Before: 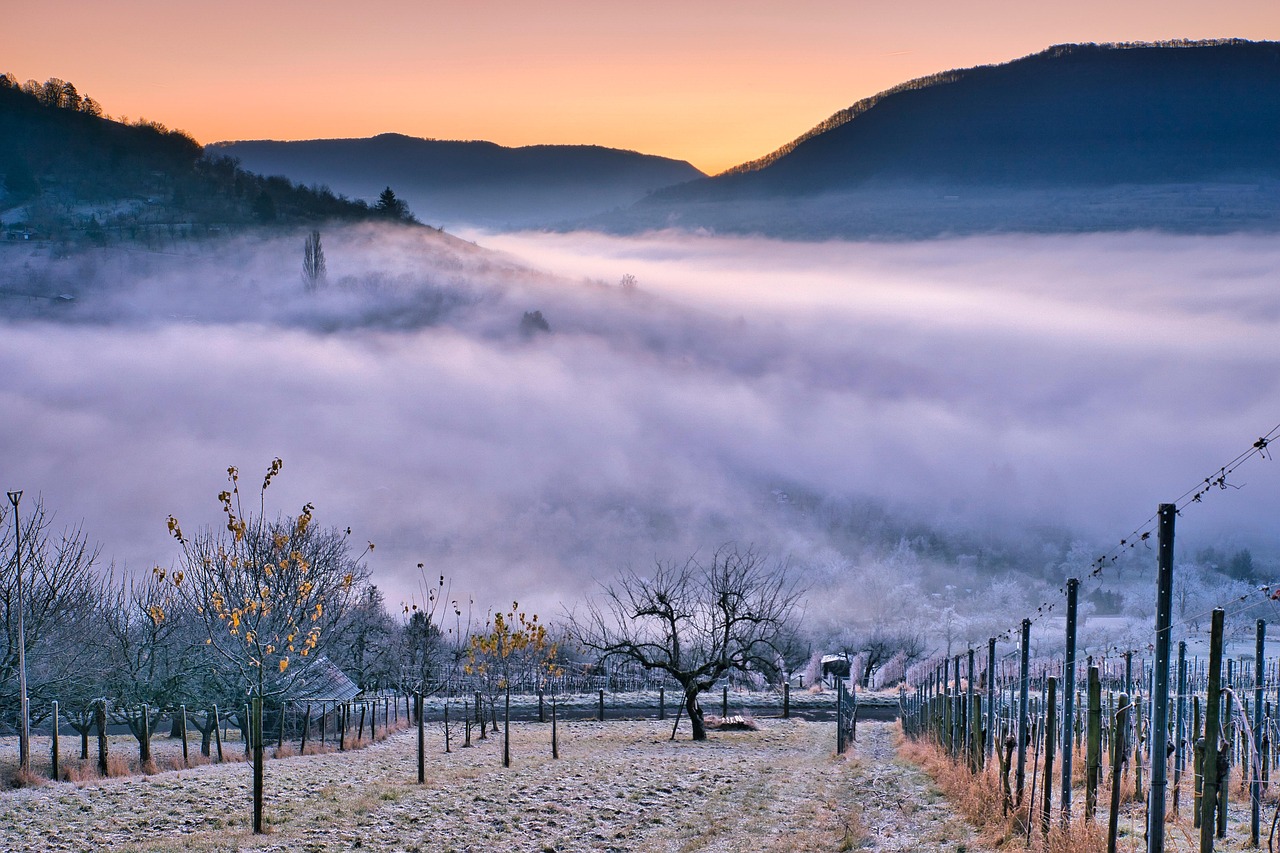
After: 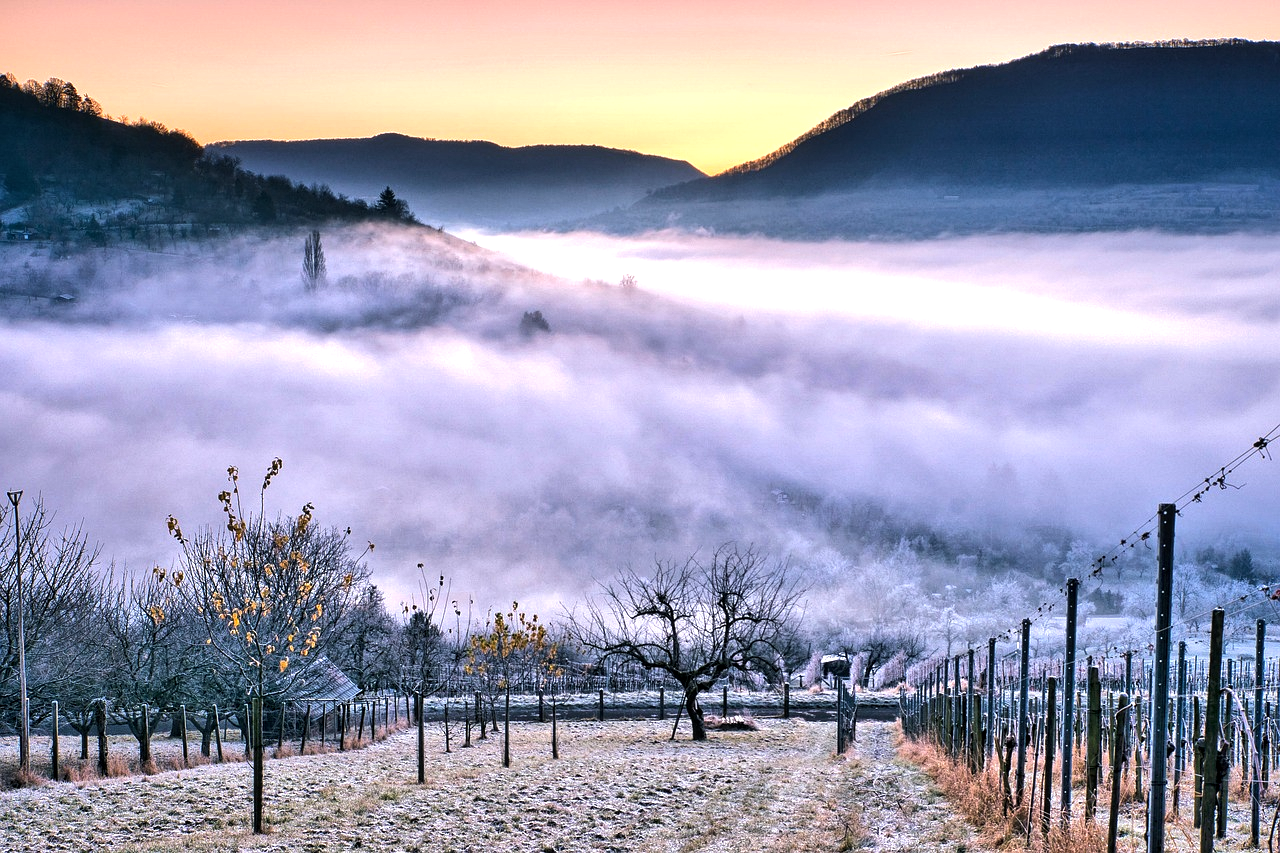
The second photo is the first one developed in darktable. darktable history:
local contrast: highlights 99%, shadows 86%, detail 160%, midtone range 0.2
tone equalizer: -8 EV -0.75 EV, -7 EV -0.7 EV, -6 EV -0.6 EV, -5 EV -0.4 EV, -3 EV 0.4 EV, -2 EV 0.6 EV, -1 EV 0.7 EV, +0 EV 0.75 EV, edges refinement/feathering 500, mask exposure compensation -1.57 EV, preserve details no
